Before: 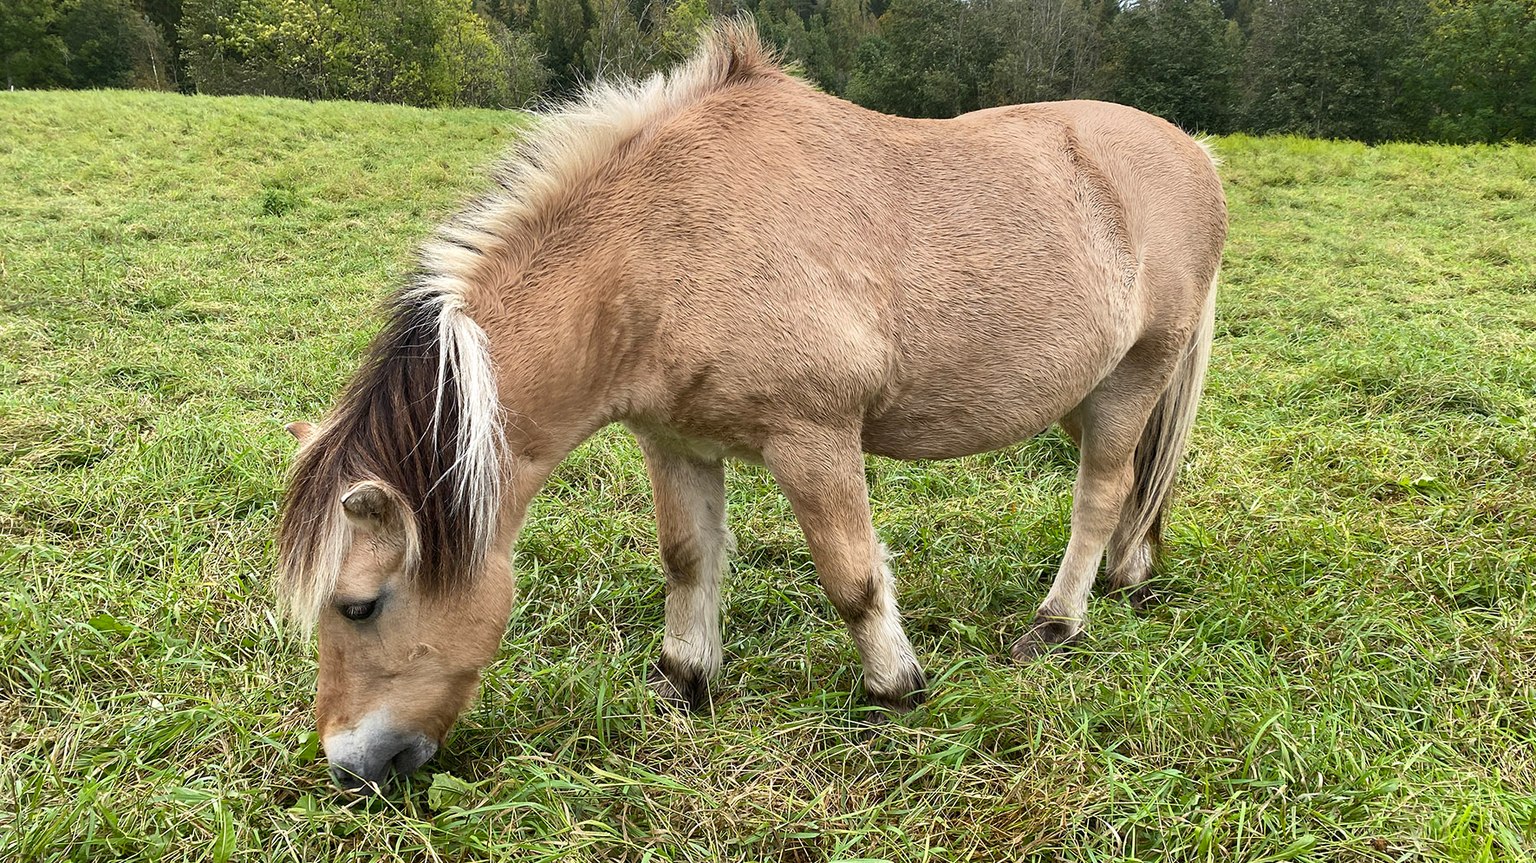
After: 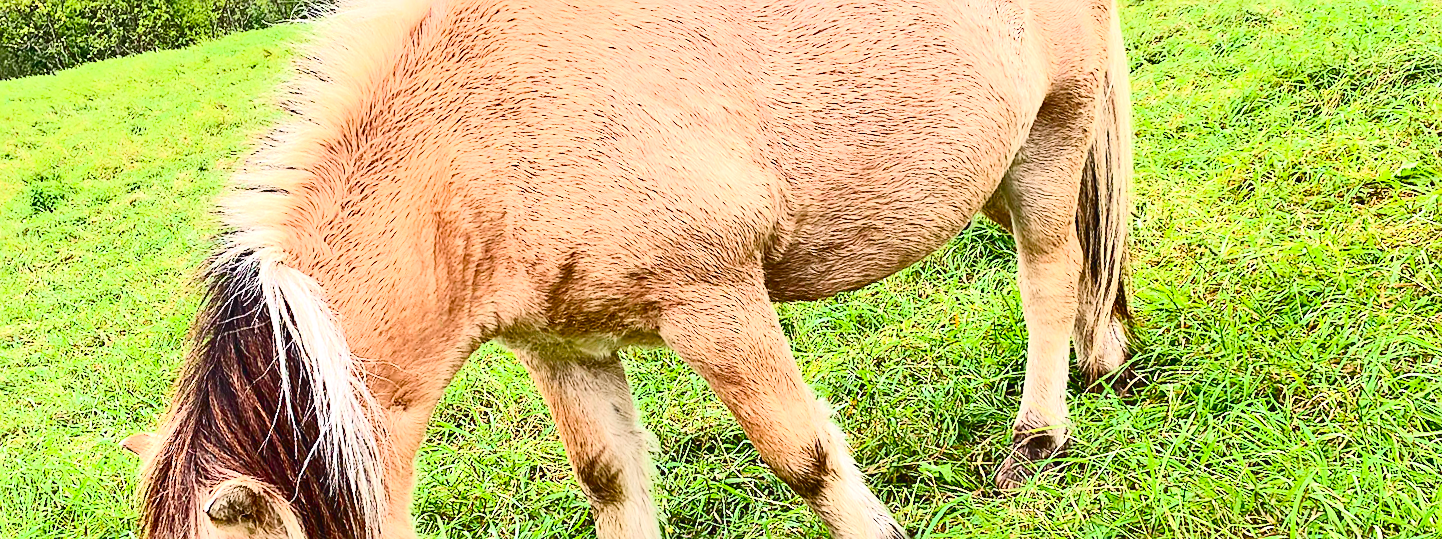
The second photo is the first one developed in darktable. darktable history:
sharpen: on, module defaults
rotate and perspective: rotation -14.8°, crop left 0.1, crop right 0.903, crop top 0.25, crop bottom 0.748
contrast brightness saturation: contrast 0.4, brightness 0.1, saturation 0.21
crop: left 8.155%, top 6.611%, bottom 15.385%
tone curve: curves: ch0 [(0, 0.025) (0.15, 0.143) (0.452, 0.486) (0.751, 0.788) (1, 0.961)]; ch1 [(0, 0) (0.43, 0.408) (0.476, 0.469) (0.497, 0.507) (0.546, 0.571) (0.566, 0.607) (0.62, 0.657) (1, 1)]; ch2 [(0, 0) (0.386, 0.397) (0.505, 0.498) (0.547, 0.546) (0.579, 0.58) (1, 1)], color space Lab, independent channels, preserve colors none
color balance rgb: perceptual saturation grading › global saturation 35%, perceptual saturation grading › highlights -30%, perceptual saturation grading › shadows 35%, perceptual brilliance grading › global brilliance 3%, perceptual brilliance grading › highlights -3%, perceptual brilliance grading › shadows 3%
exposure: black level correction -0.002, exposure 0.708 EV, compensate exposure bias true, compensate highlight preservation false
